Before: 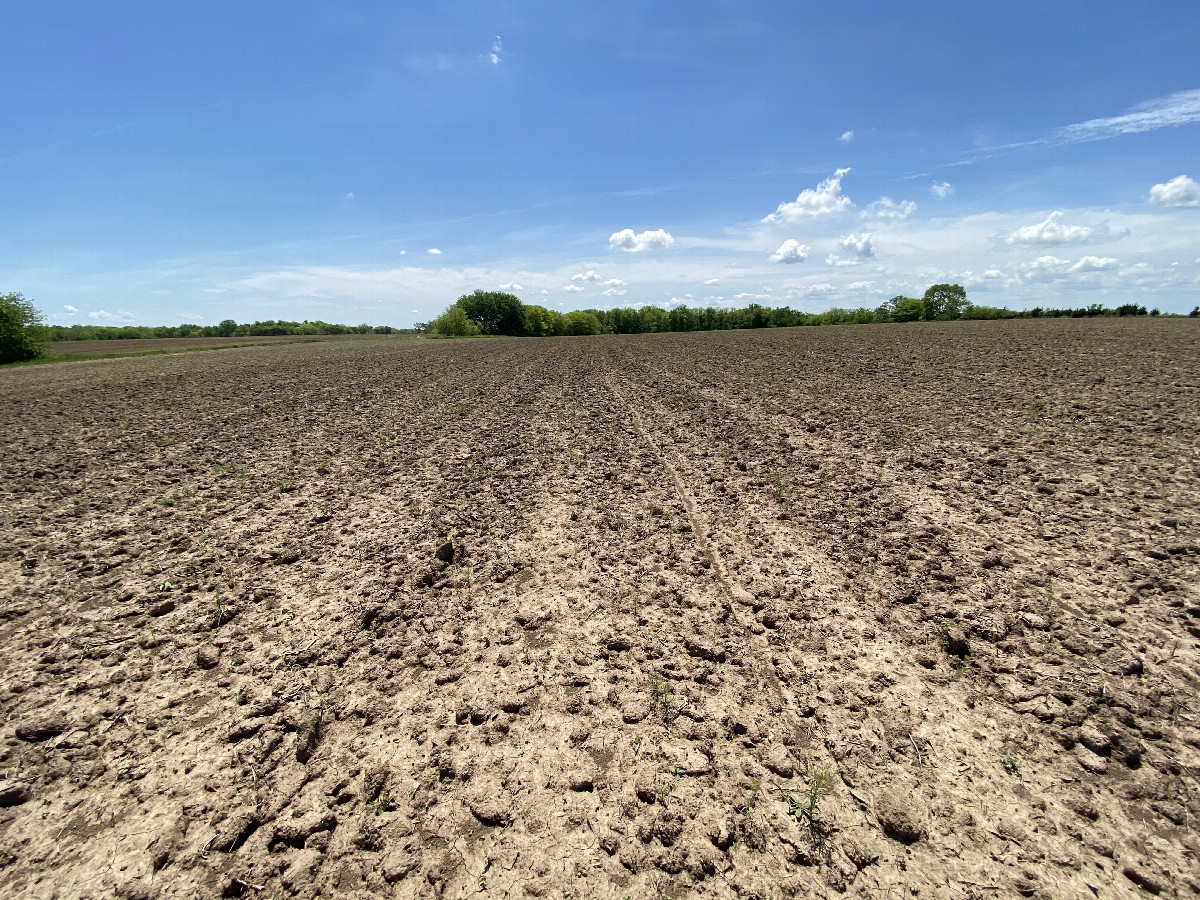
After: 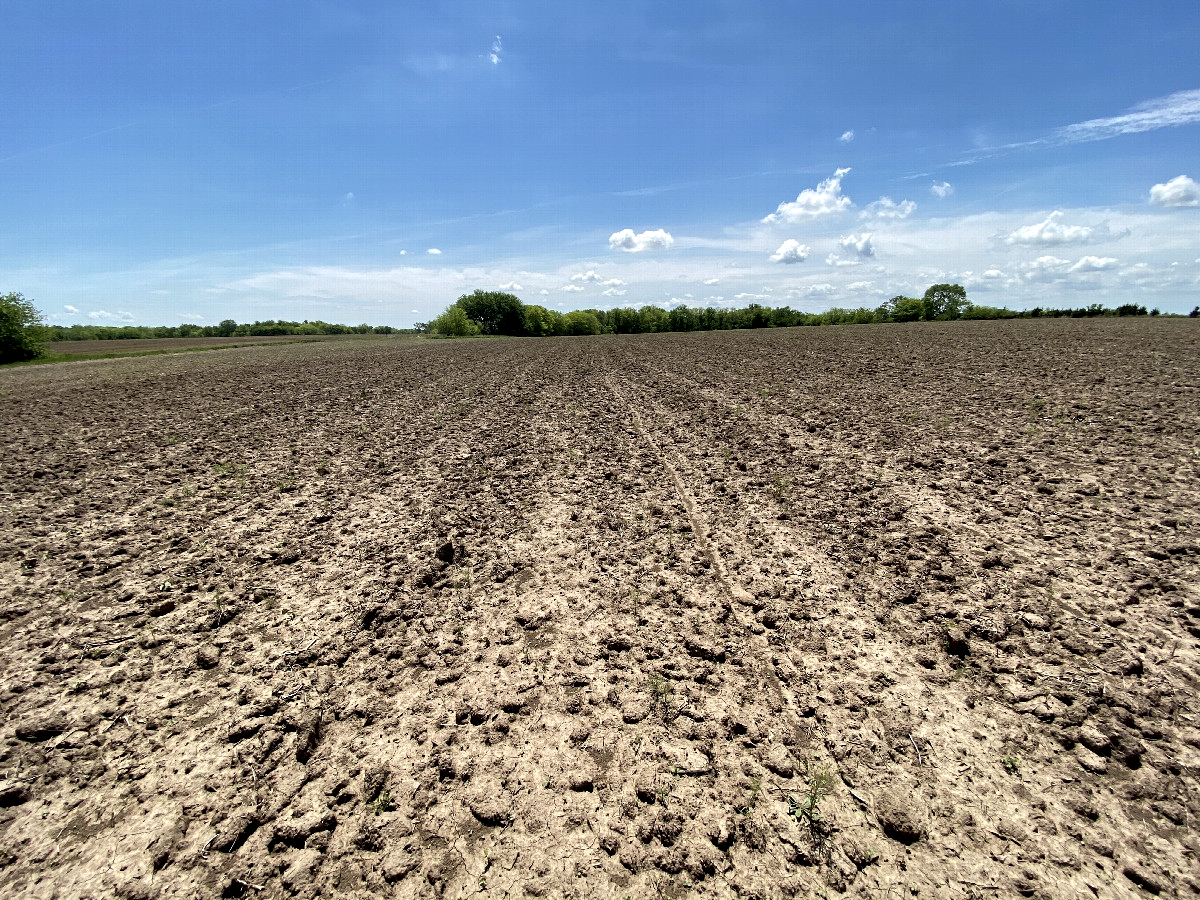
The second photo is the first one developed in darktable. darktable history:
contrast equalizer: octaves 7, y [[0.531, 0.548, 0.559, 0.557, 0.544, 0.527], [0.5 ×6], [0.5 ×6], [0 ×6], [0 ×6]], mix 0.793
